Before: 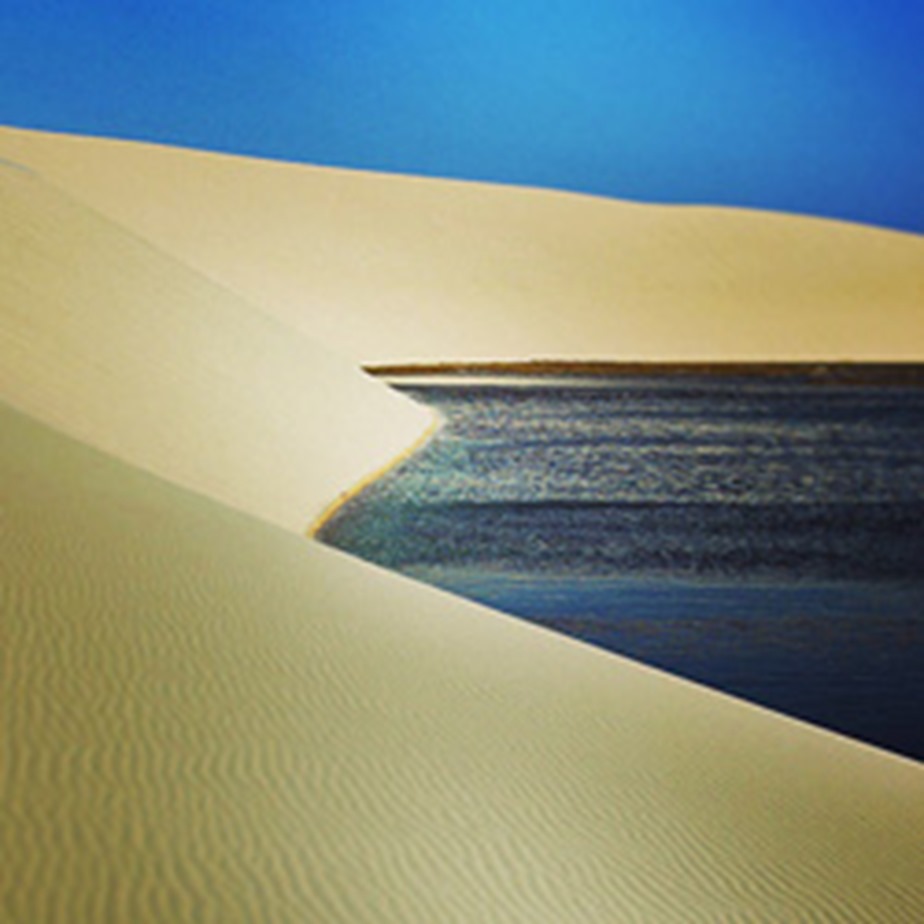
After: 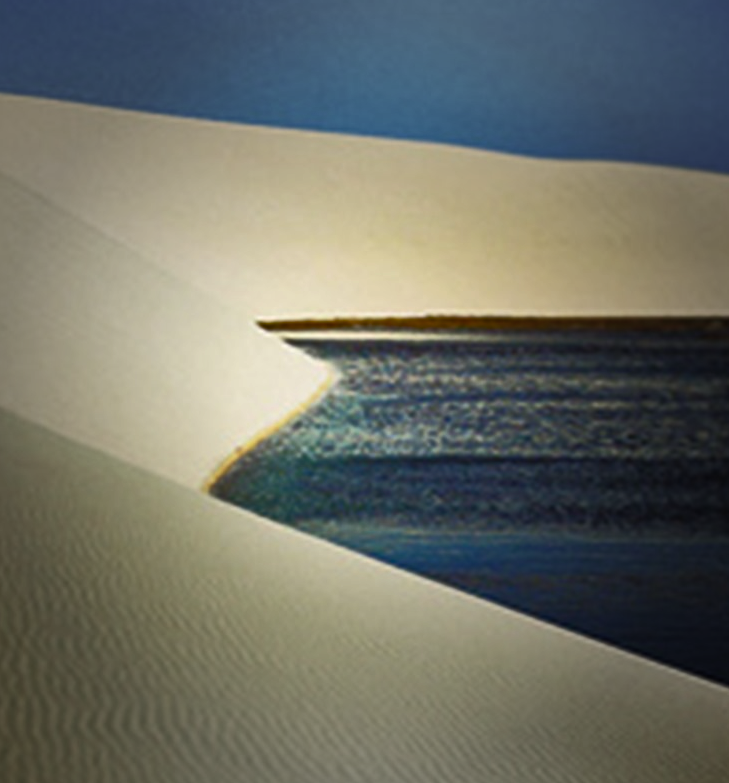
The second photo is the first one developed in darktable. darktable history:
shadows and highlights: shadows 25.71, highlights -23.58
crop: left 11.467%, top 4.948%, right 9.572%, bottom 10.296%
vignetting: fall-off start 34.17%, fall-off radius 64.36%, center (0, 0.008), width/height ratio 0.958
color balance rgb: global offset › luminance 0.236%, perceptual saturation grading › global saturation 20%, perceptual saturation grading › highlights -25.365%, perceptual saturation grading › shadows 49.371%, perceptual brilliance grading › highlights 3.158%, perceptual brilliance grading › mid-tones -19.023%, perceptual brilliance grading › shadows -40.746%, global vibrance 10.019%
